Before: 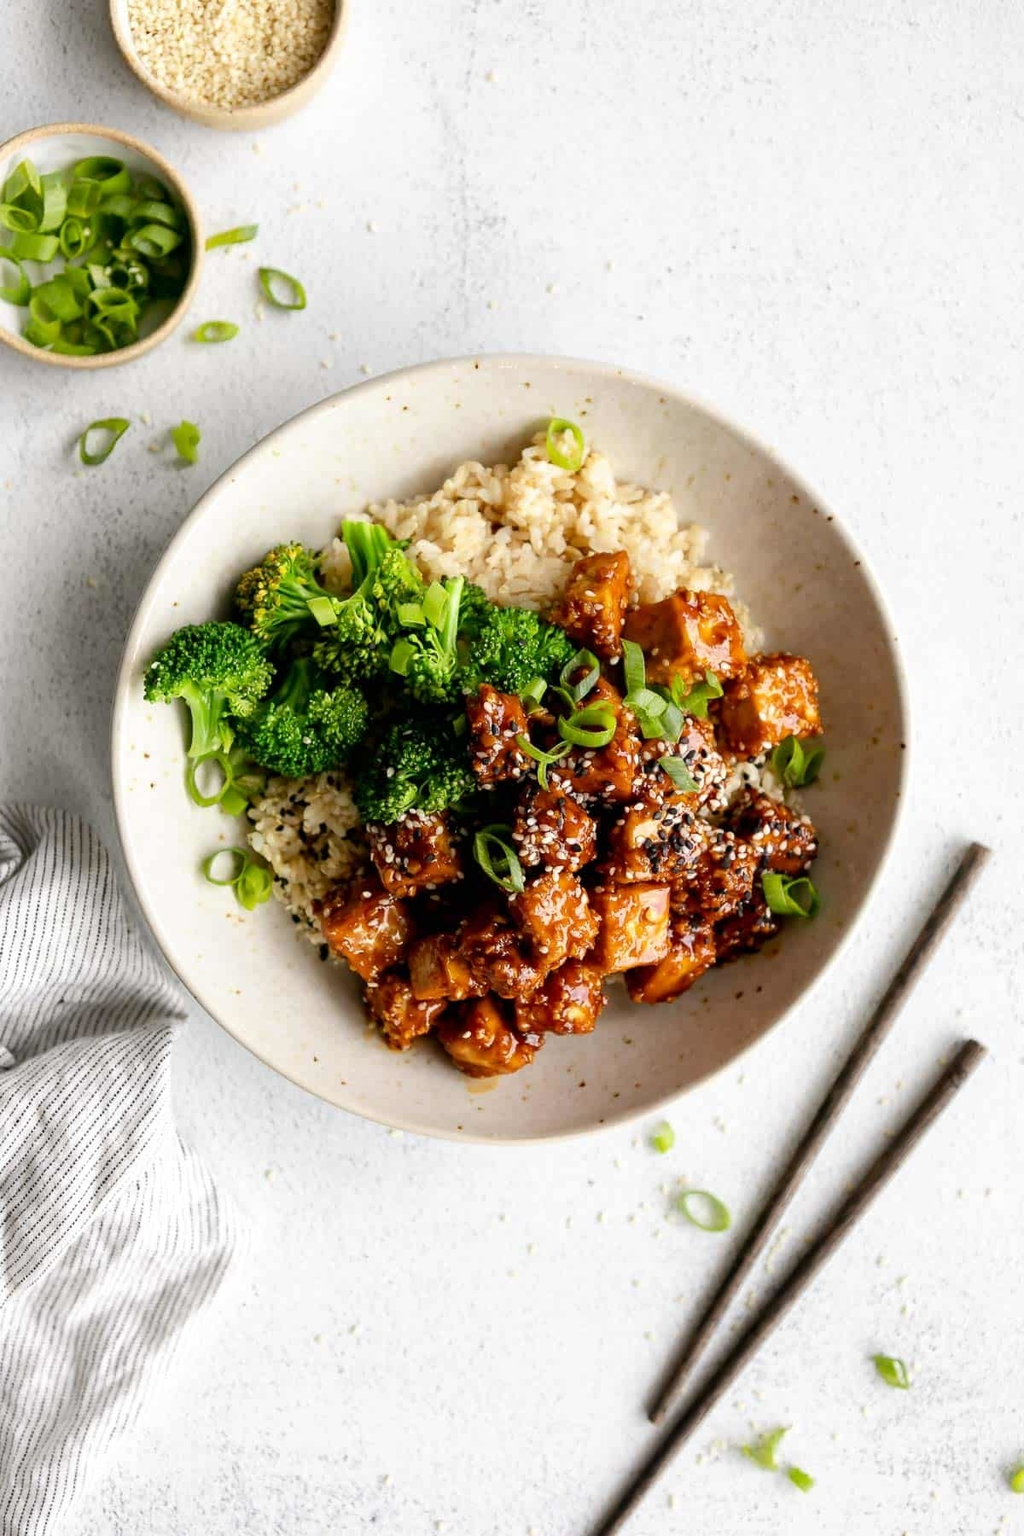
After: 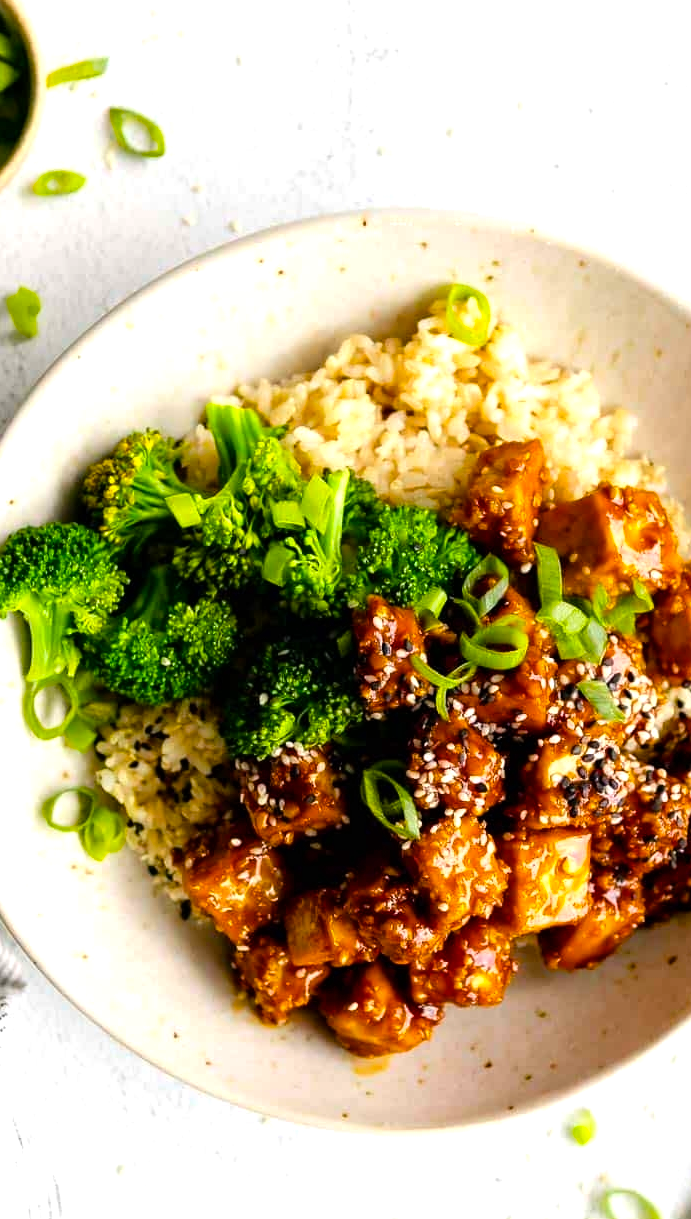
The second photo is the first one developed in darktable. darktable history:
tone equalizer: -8 EV -0.38 EV, -7 EV -0.423 EV, -6 EV -0.32 EV, -5 EV -0.186 EV, -3 EV 0.241 EV, -2 EV 0.355 EV, -1 EV 0.369 EV, +0 EV 0.417 EV
crop: left 16.243%, top 11.468%, right 26.156%, bottom 20.804%
color balance rgb: power › hue 75.36°, linear chroma grading › global chroma 14.756%, perceptual saturation grading › global saturation 25.557%
